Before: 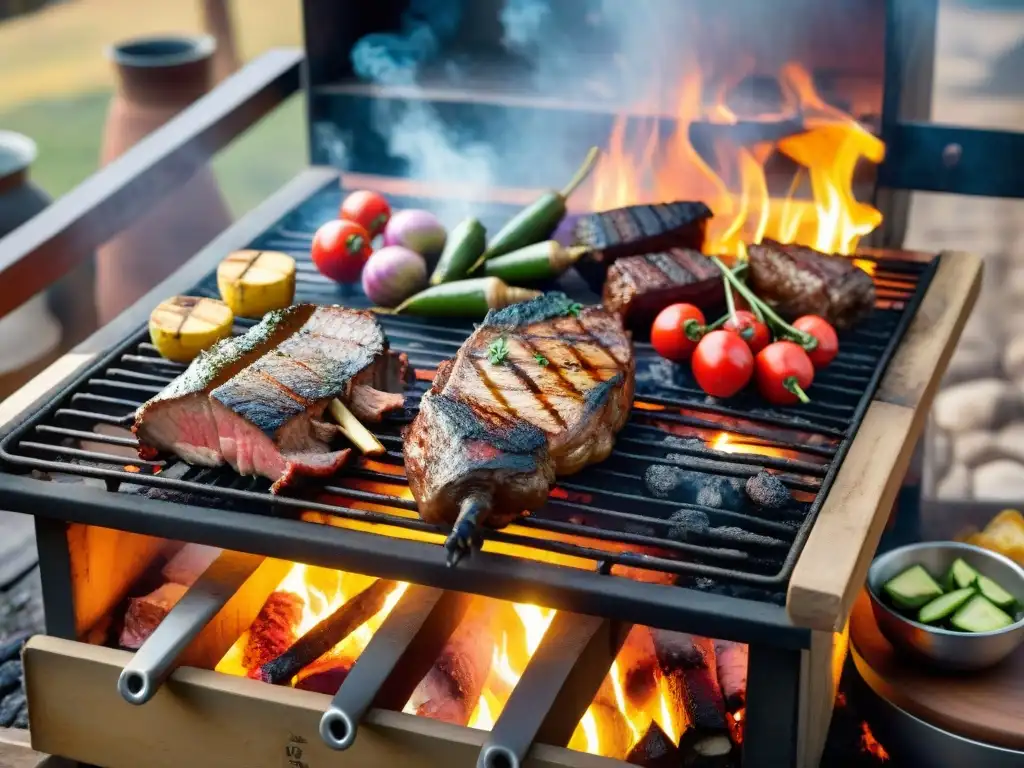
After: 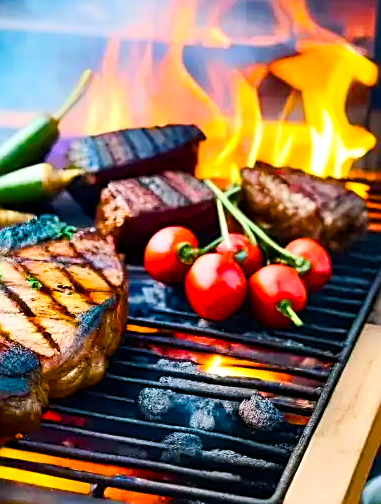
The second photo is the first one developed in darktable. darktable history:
tone equalizer: -8 EV 0.005 EV, -7 EV -0.037 EV, -6 EV 0.033 EV, -5 EV 0.04 EV, -4 EV 0.29 EV, -3 EV 0.615 EV, -2 EV 0.581 EV, -1 EV 0.191 EV, +0 EV 0.028 EV, edges refinement/feathering 500, mask exposure compensation -1.57 EV, preserve details no
crop and rotate: left 49.563%, top 10.125%, right 13.194%, bottom 24.177%
color balance rgb: shadows lift › luminance -10.038%, highlights gain › chroma 0.187%, highlights gain › hue 330.05°, linear chroma grading › global chroma 14.993%, perceptual saturation grading › global saturation 39.306%, perceptual saturation grading › highlights -25.309%, perceptual saturation grading › mid-tones 35.34%, perceptual saturation grading › shadows 35.753%, perceptual brilliance grading › mid-tones 9.965%, perceptual brilliance grading › shadows 15.827%
sharpen: on, module defaults
